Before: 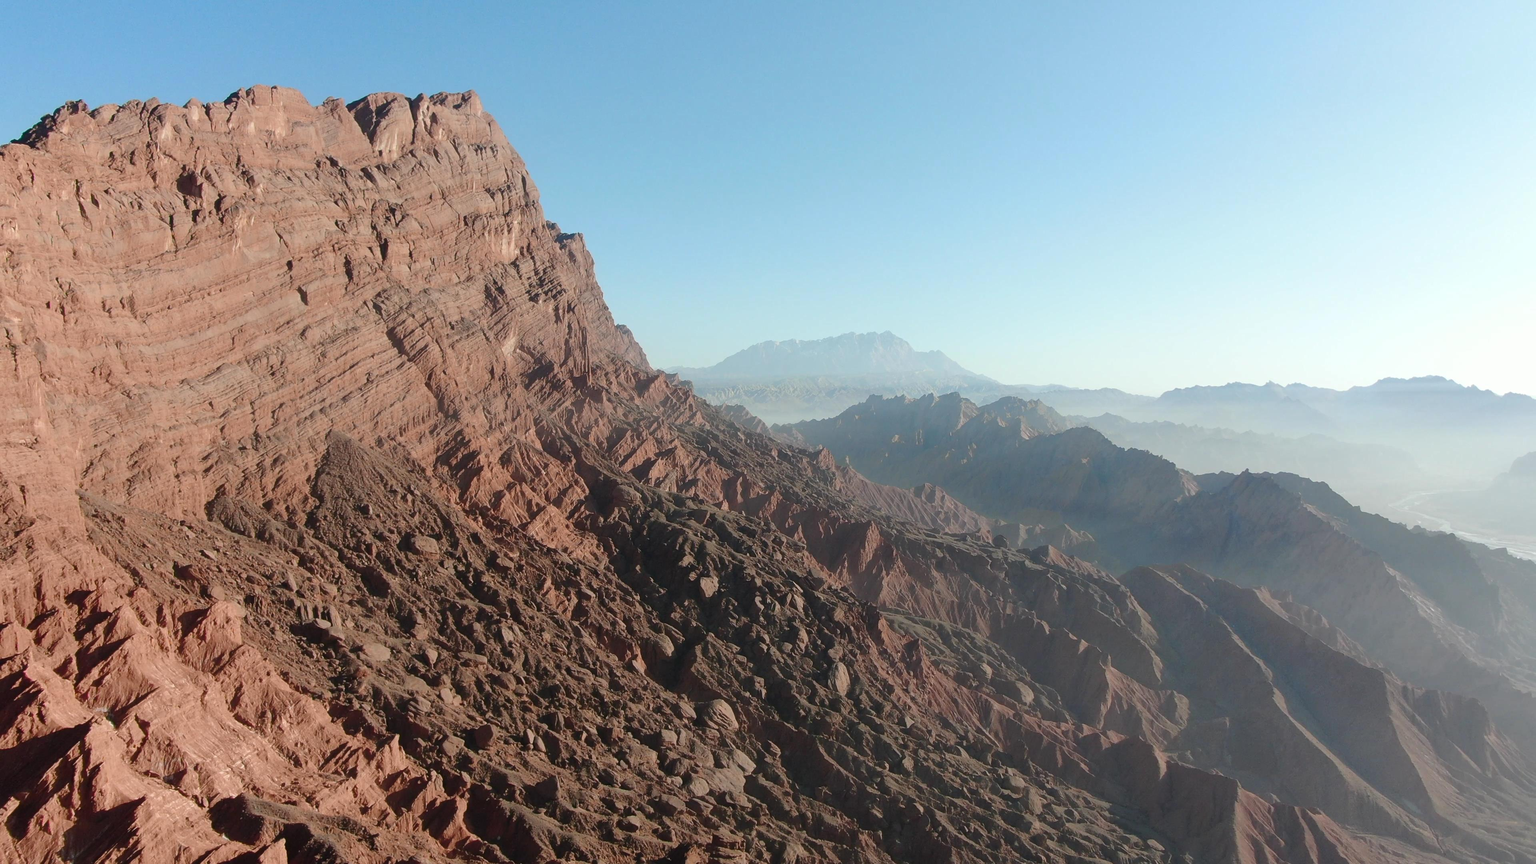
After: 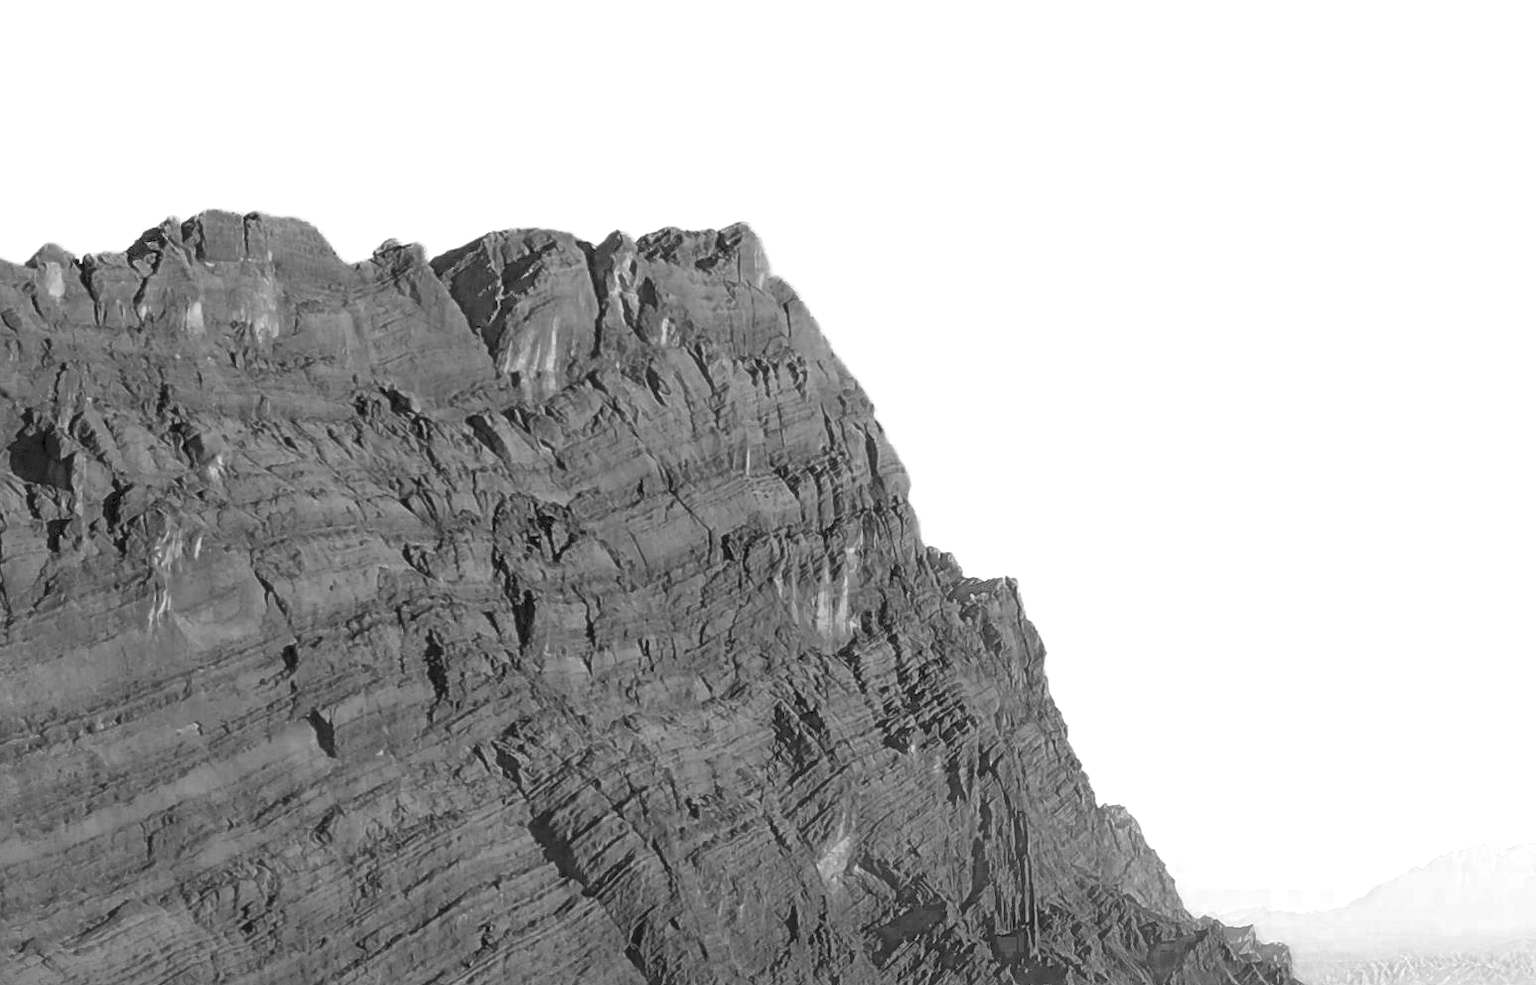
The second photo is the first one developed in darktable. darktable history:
shadows and highlights: on, module defaults
filmic rgb: middle gray luminance 13%, black relative exposure -10.07 EV, white relative exposure 3.47 EV, target black luminance 0%, hardness 5.67, latitude 45.27%, contrast 1.225, highlights saturation mix 5.17%, shadows ↔ highlights balance 27.66%
color zones: curves: ch0 [(0.287, 0.048) (0.493, 0.484) (0.737, 0.816)]; ch1 [(0, 0) (0.143, 0) (0.286, 0) (0.429, 0) (0.571, 0) (0.714, 0) (0.857, 0)]
local contrast: highlights 54%, shadows 53%, detail 130%, midtone range 0.453
tone equalizer: -7 EV 0.156 EV, -6 EV 0.595 EV, -5 EV 1.13 EV, -4 EV 1.36 EV, -3 EV 1.15 EV, -2 EV 0.6 EV, -1 EV 0.16 EV
sharpen: radius 2.9, amount 0.862, threshold 47.129
exposure: black level correction 0.011, exposure 1.077 EV, compensate highlight preservation false
crop and rotate: left 11.273%, top 0.092%, right 48.43%, bottom 53.913%
